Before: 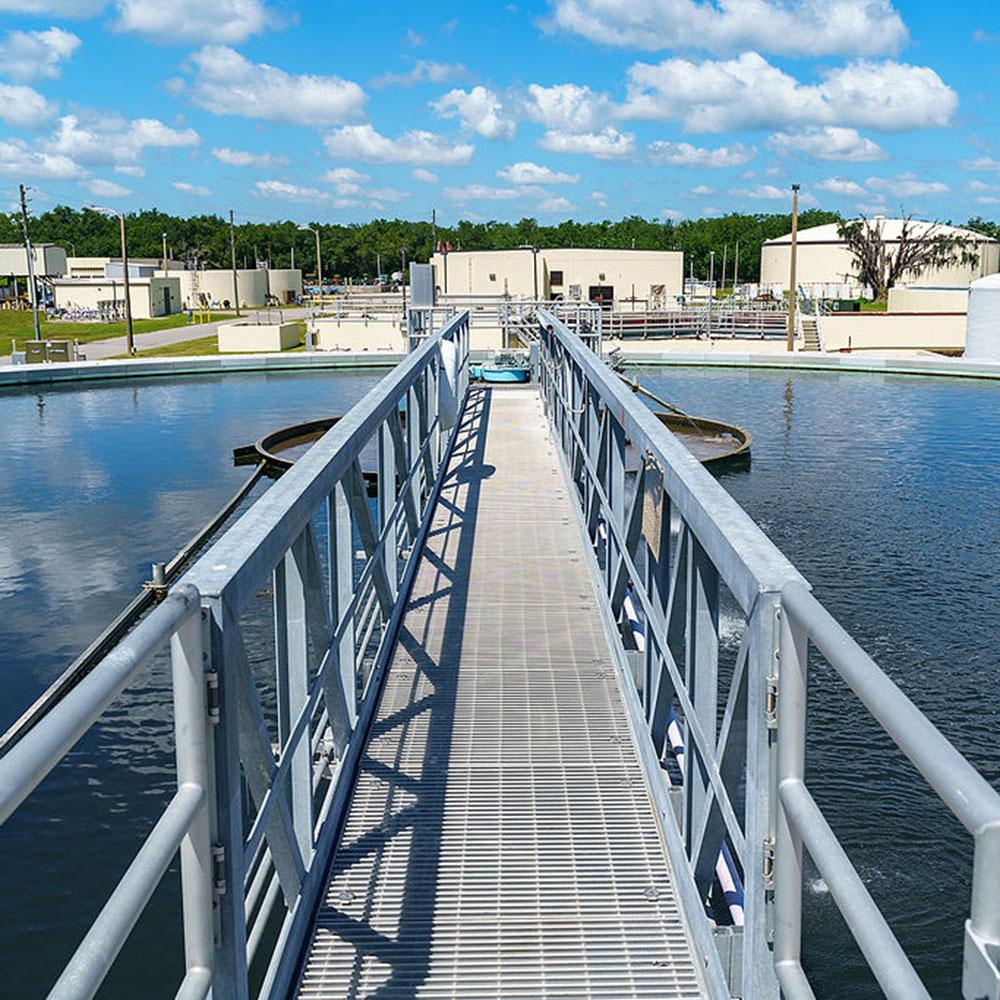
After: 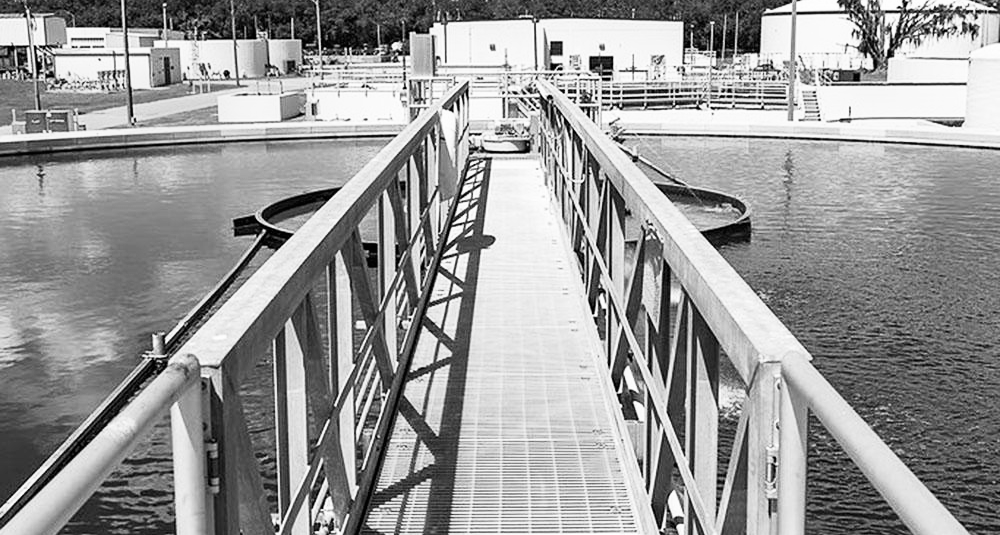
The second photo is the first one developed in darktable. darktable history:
monochrome: size 1
base curve: curves: ch0 [(0, 0) (0.005, 0.002) (0.193, 0.295) (0.399, 0.664) (0.75, 0.928) (1, 1)]
color balance rgb: linear chroma grading › global chroma 15%, perceptual saturation grading › global saturation 30%
white balance: red 1.009, blue 0.985
crop and rotate: top 23.043%, bottom 23.437%
